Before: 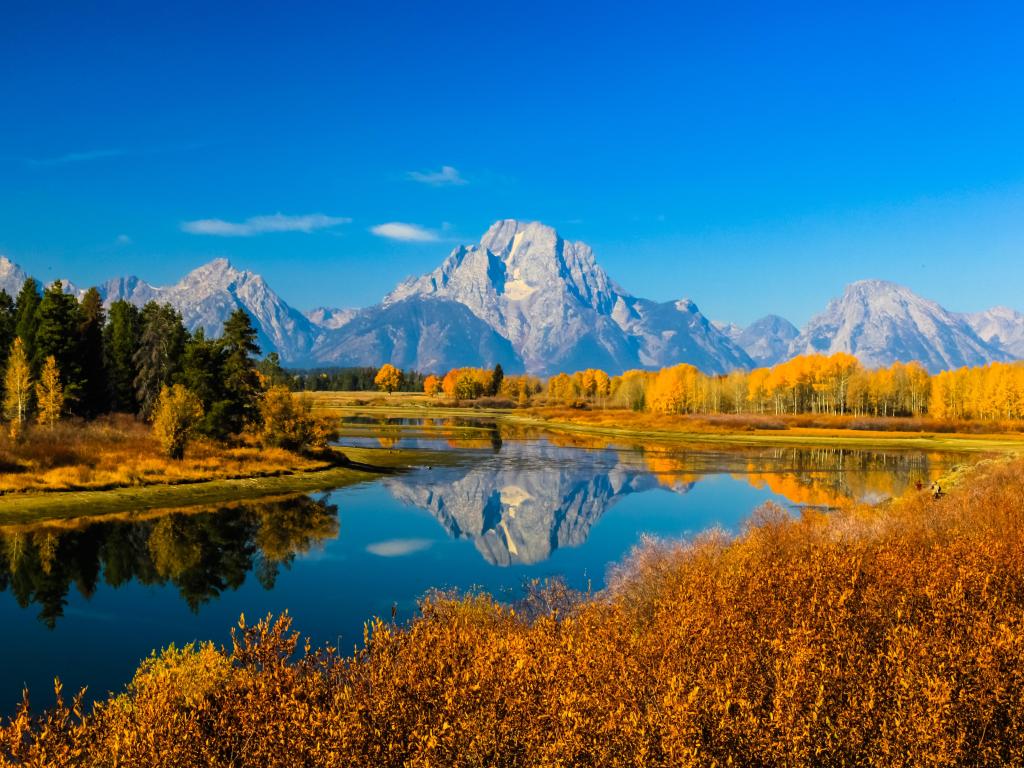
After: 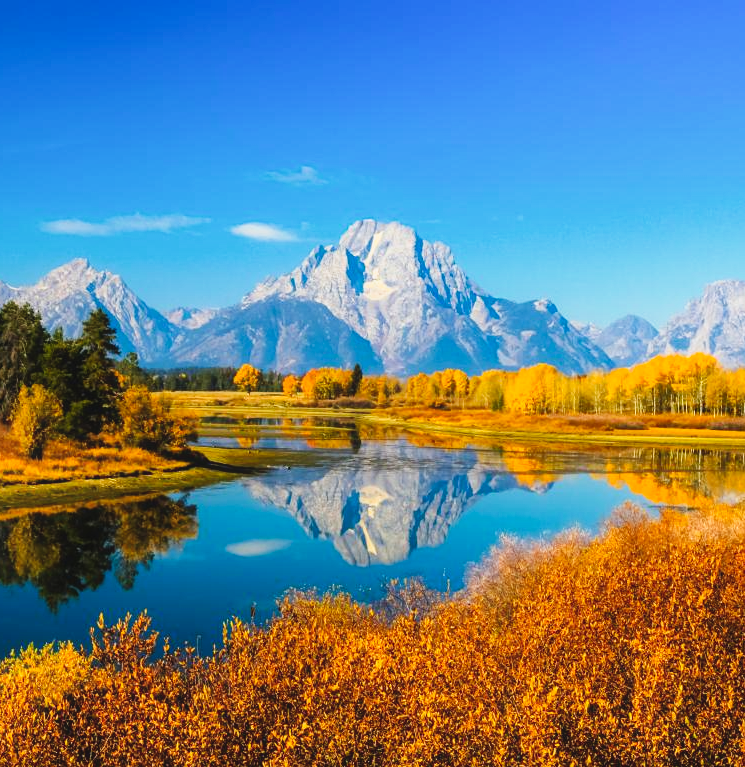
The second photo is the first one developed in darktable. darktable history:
tone curve: curves: ch0 [(0.003, 0.029) (0.202, 0.232) (0.46, 0.56) (0.611, 0.739) (0.843, 0.941) (1, 0.99)]; ch1 [(0, 0) (0.35, 0.356) (0.45, 0.453) (0.508, 0.515) (0.617, 0.601) (1, 1)]; ch2 [(0, 0) (0.456, 0.469) (0.5, 0.5) (0.556, 0.566) (0.635, 0.642) (1, 1)], preserve colors none
crop: left 13.795%, top 0%, right 13.443%
shadows and highlights: highlights color adjustment 73.92%, low approximation 0.01, soften with gaussian
contrast equalizer: y [[0.5, 0.488, 0.462, 0.461, 0.491, 0.5], [0.5 ×6], [0.5 ×6], [0 ×6], [0 ×6]]
